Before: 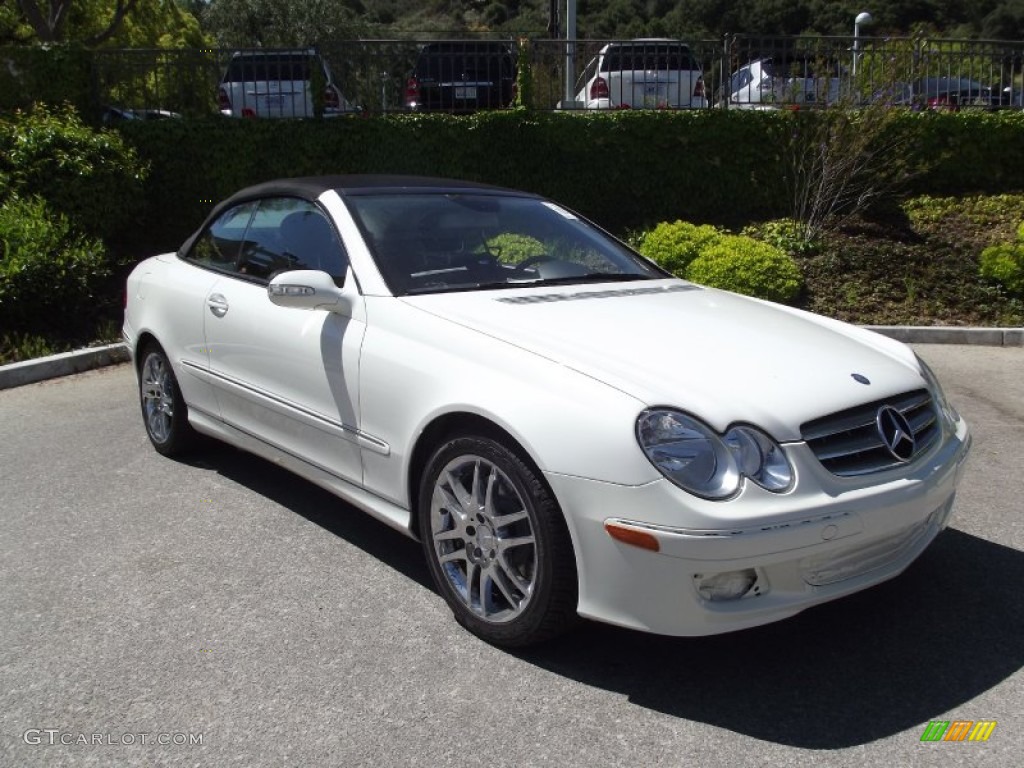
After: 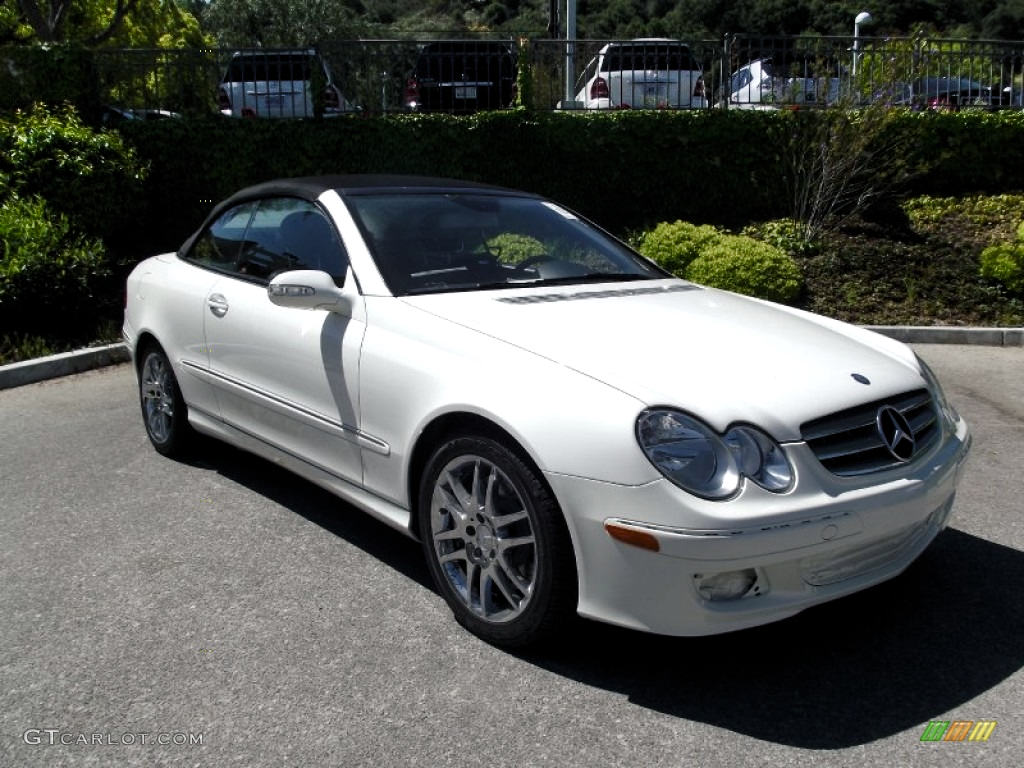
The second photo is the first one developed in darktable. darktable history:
color balance rgb: shadows lift › chroma 2.065%, shadows lift › hue 219.61°, perceptual saturation grading › global saturation 20%, perceptual saturation grading › highlights -49.525%, perceptual saturation grading › shadows 24.56%
levels: levels [0.029, 0.545, 0.971]
shadows and highlights: radius 133.66, soften with gaussian
